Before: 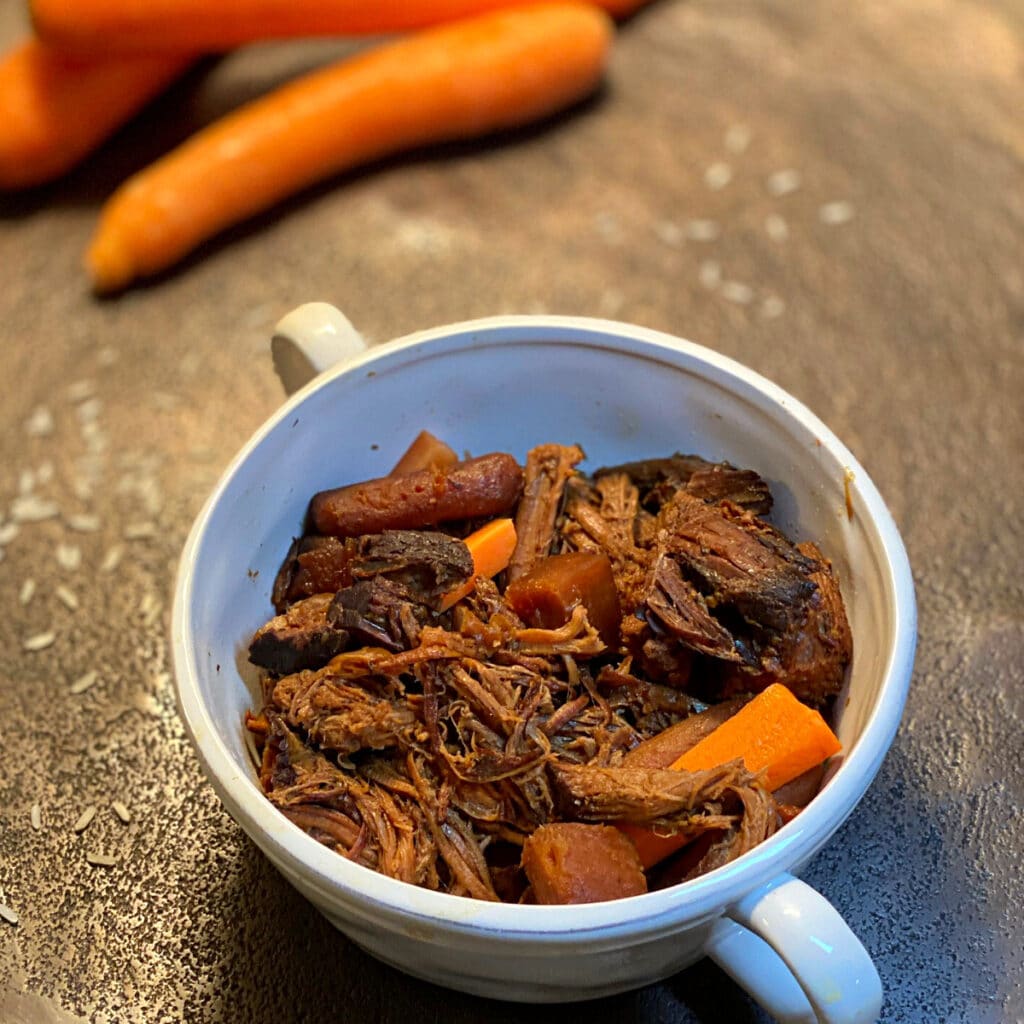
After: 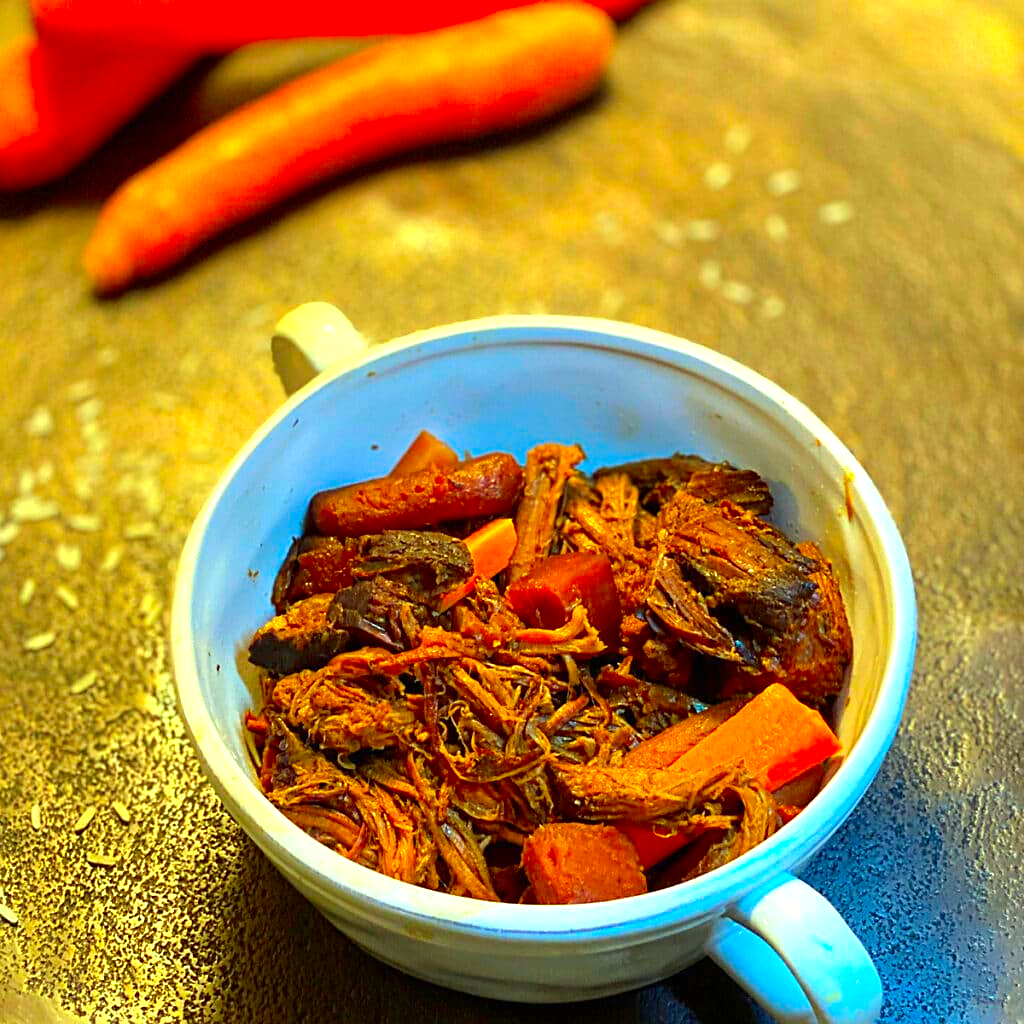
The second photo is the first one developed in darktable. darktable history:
sharpen: radius 1.864, amount 0.398, threshold 1.271
exposure: black level correction 0, exposure 0.7 EV, compensate exposure bias true, compensate highlight preservation false
color correction: highlights a* -10.77, highlights b* 9.8, saturation 1.72
